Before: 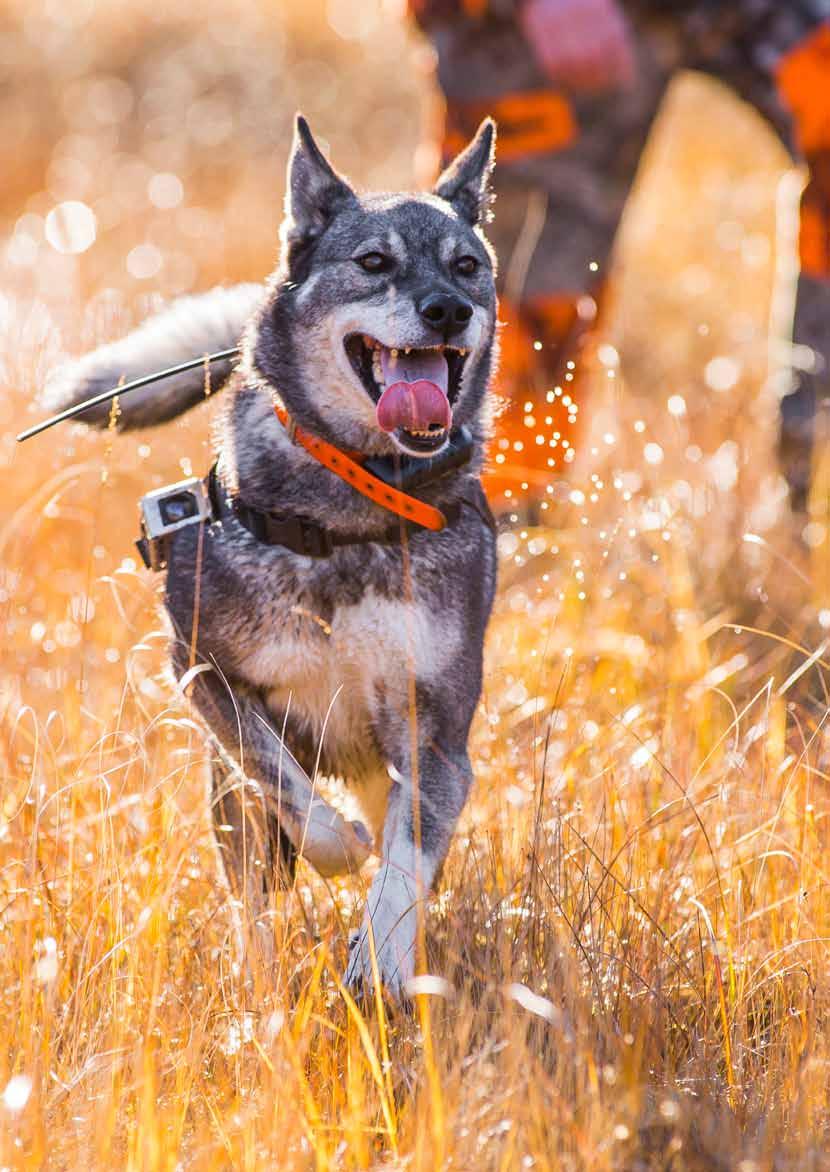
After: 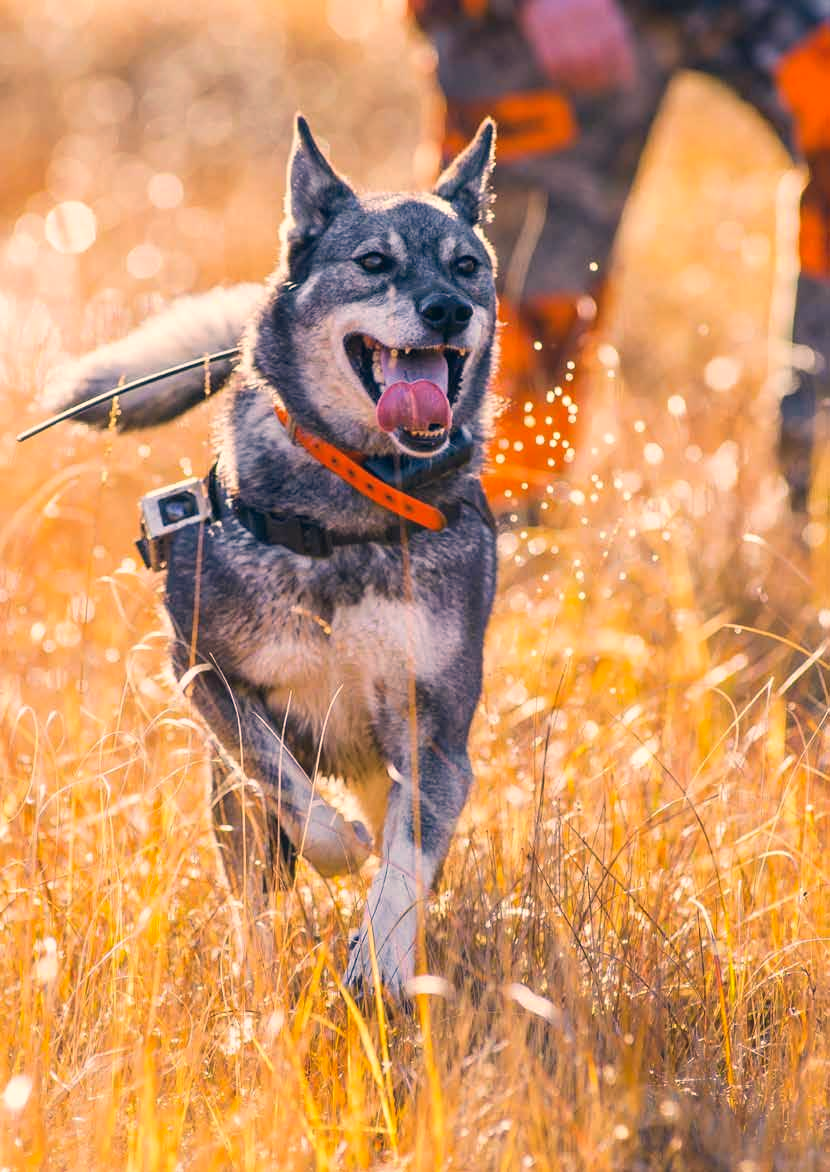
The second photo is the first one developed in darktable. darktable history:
color correction: highlights a* 10.29, highlights b* 14.21, shadows a* -10.06, shadows b* -15.11
